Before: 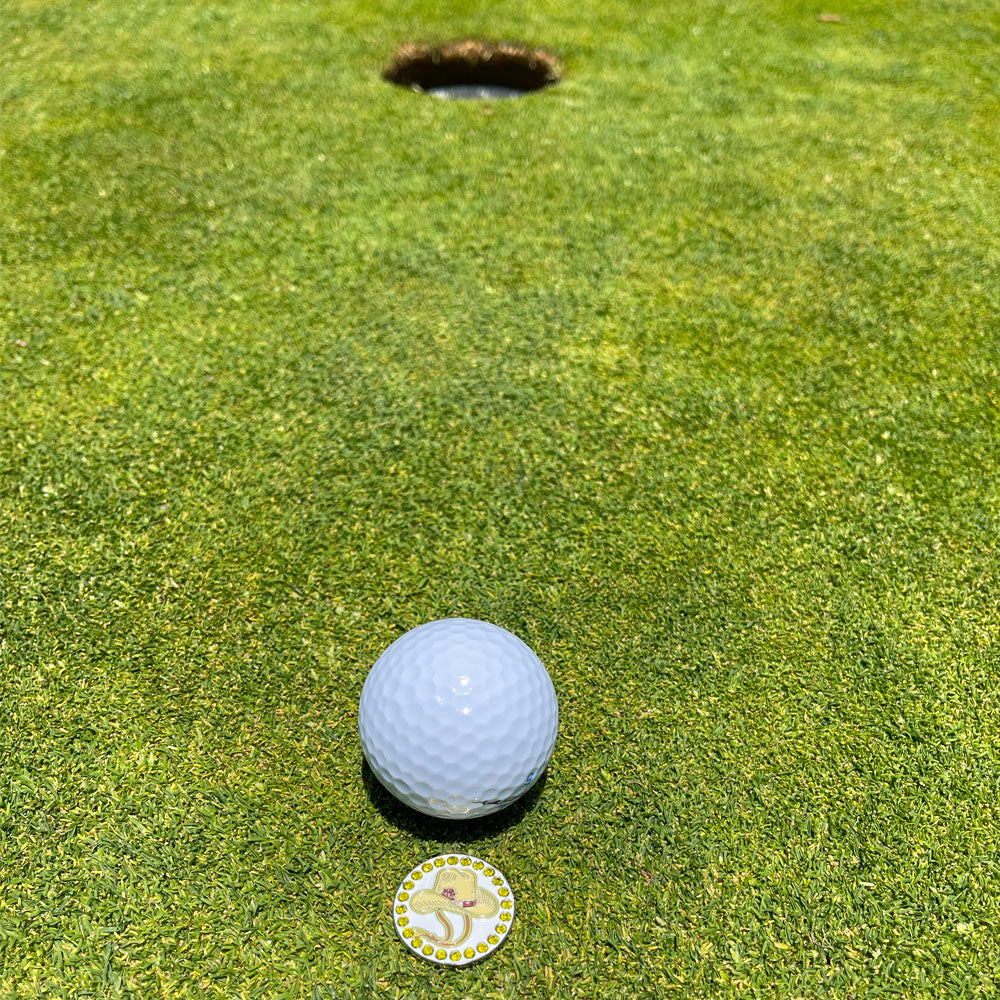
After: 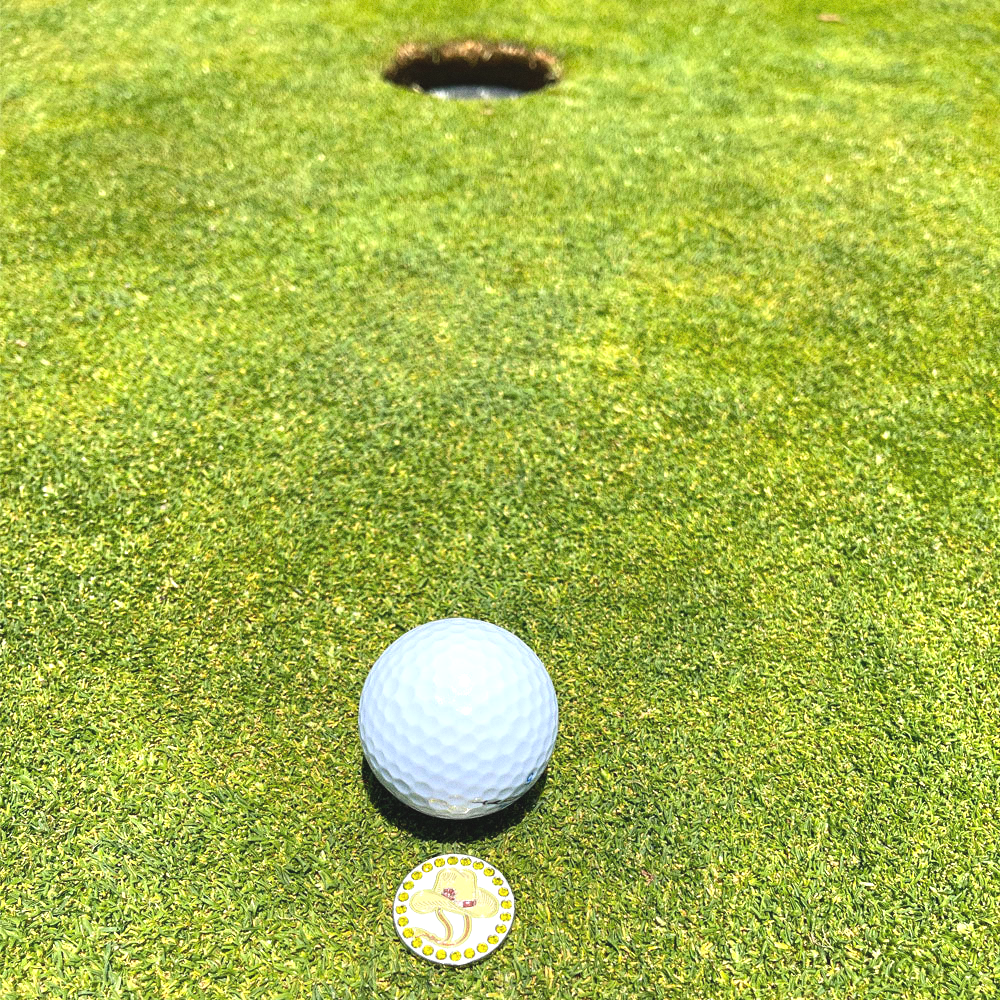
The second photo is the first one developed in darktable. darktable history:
grain: on, module defaults
vibrance: vibrance 0%
exposure: black level correction -0.005, exposure 0.622 EV, compensate highlight preservation false
